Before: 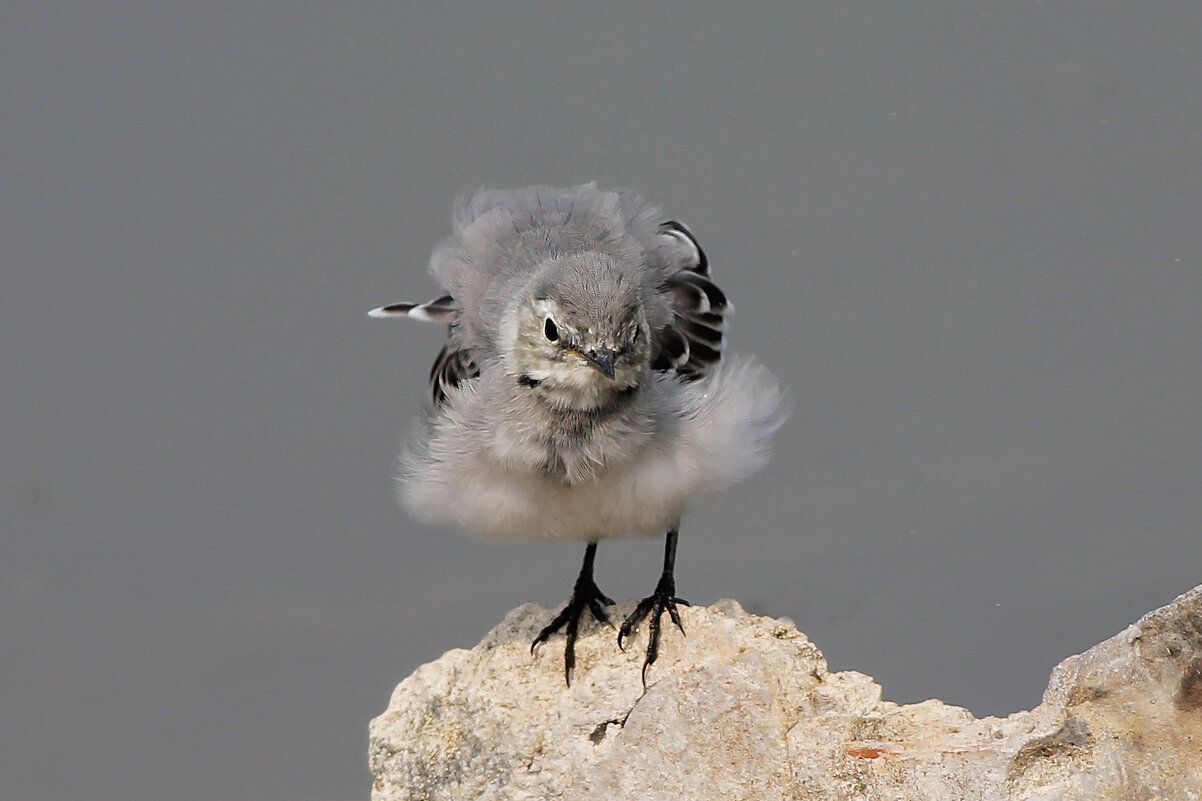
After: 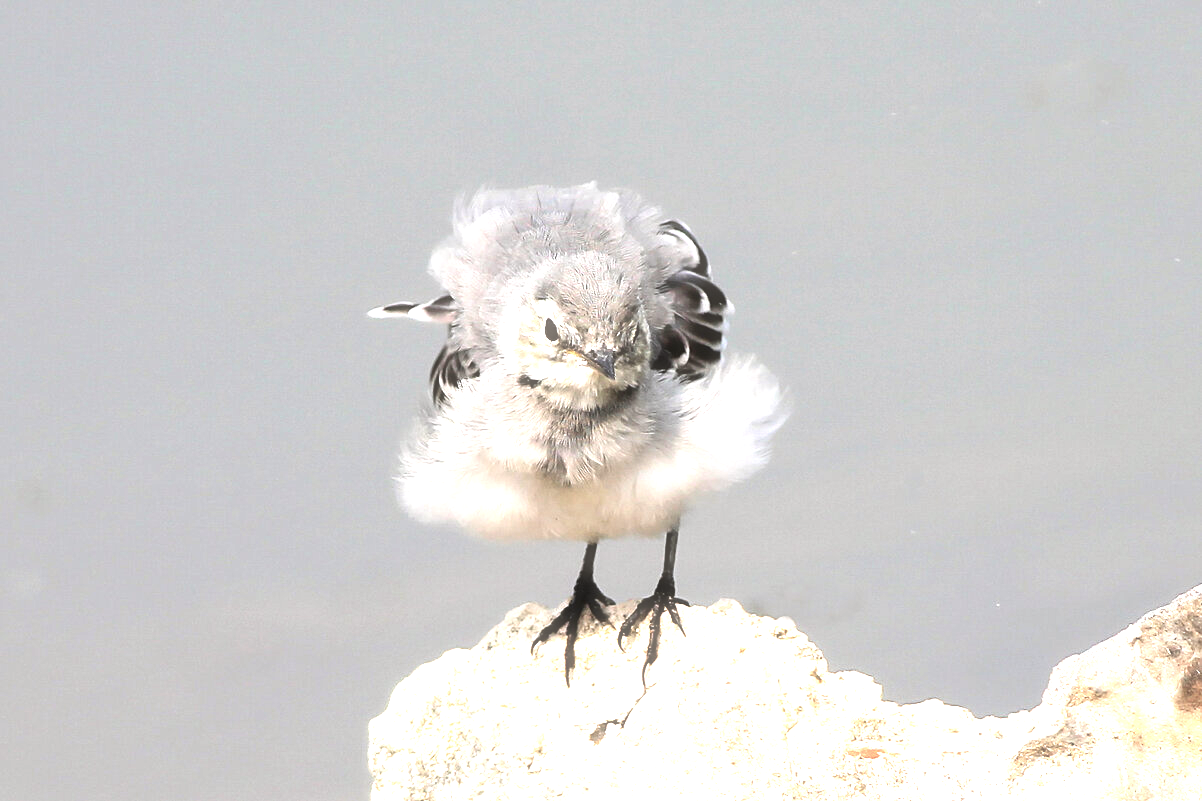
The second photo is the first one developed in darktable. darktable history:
haze removal: strength -0.1, adaptive false
exposure: black level correction 0, exposure 1.625 EV, compensate exposure bias true, compensate highlight preservation false
